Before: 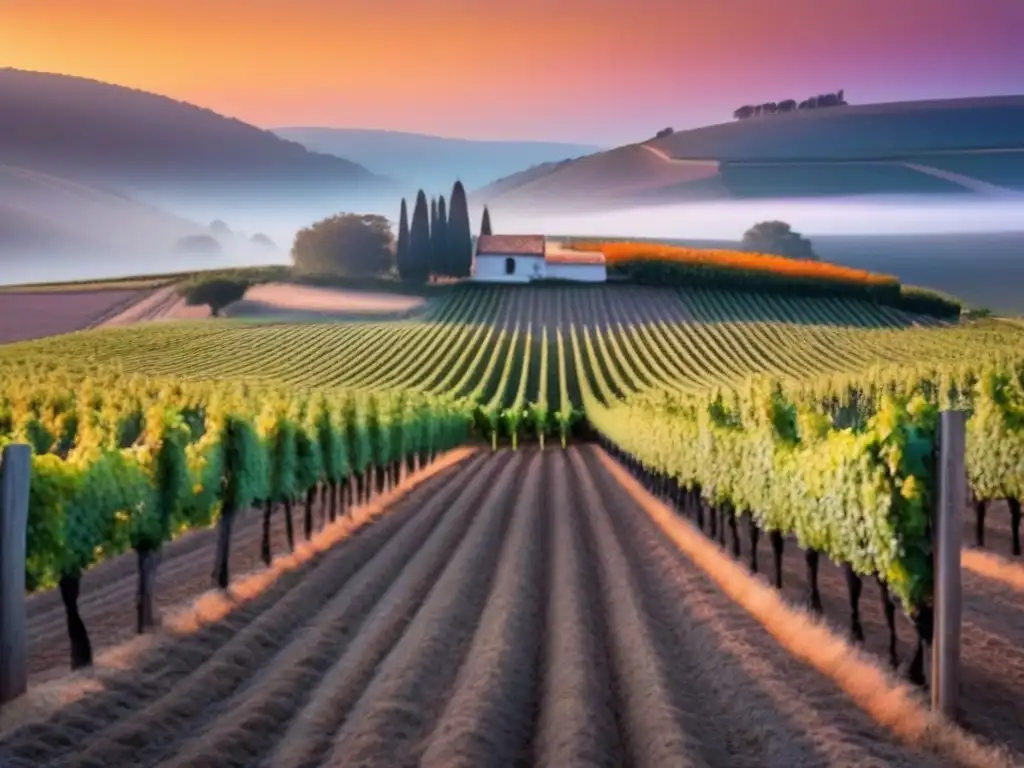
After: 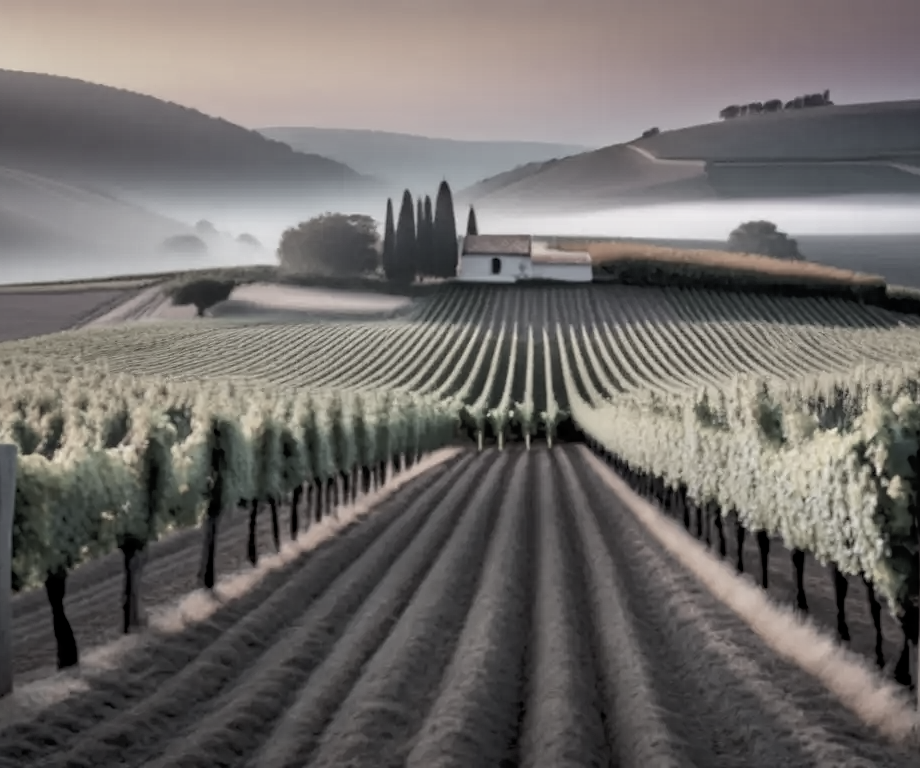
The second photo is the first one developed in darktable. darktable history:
haze removal: compatibility mode true, adaptive false
tone equalizer: -8 EV -1.83 EV, -7 EV -1.19 EV, -6 EV -1.63 EV
crop and rotate: left 1.403%, right 8.691%
color correction: highlights b* 0.066, saturation 0.176
